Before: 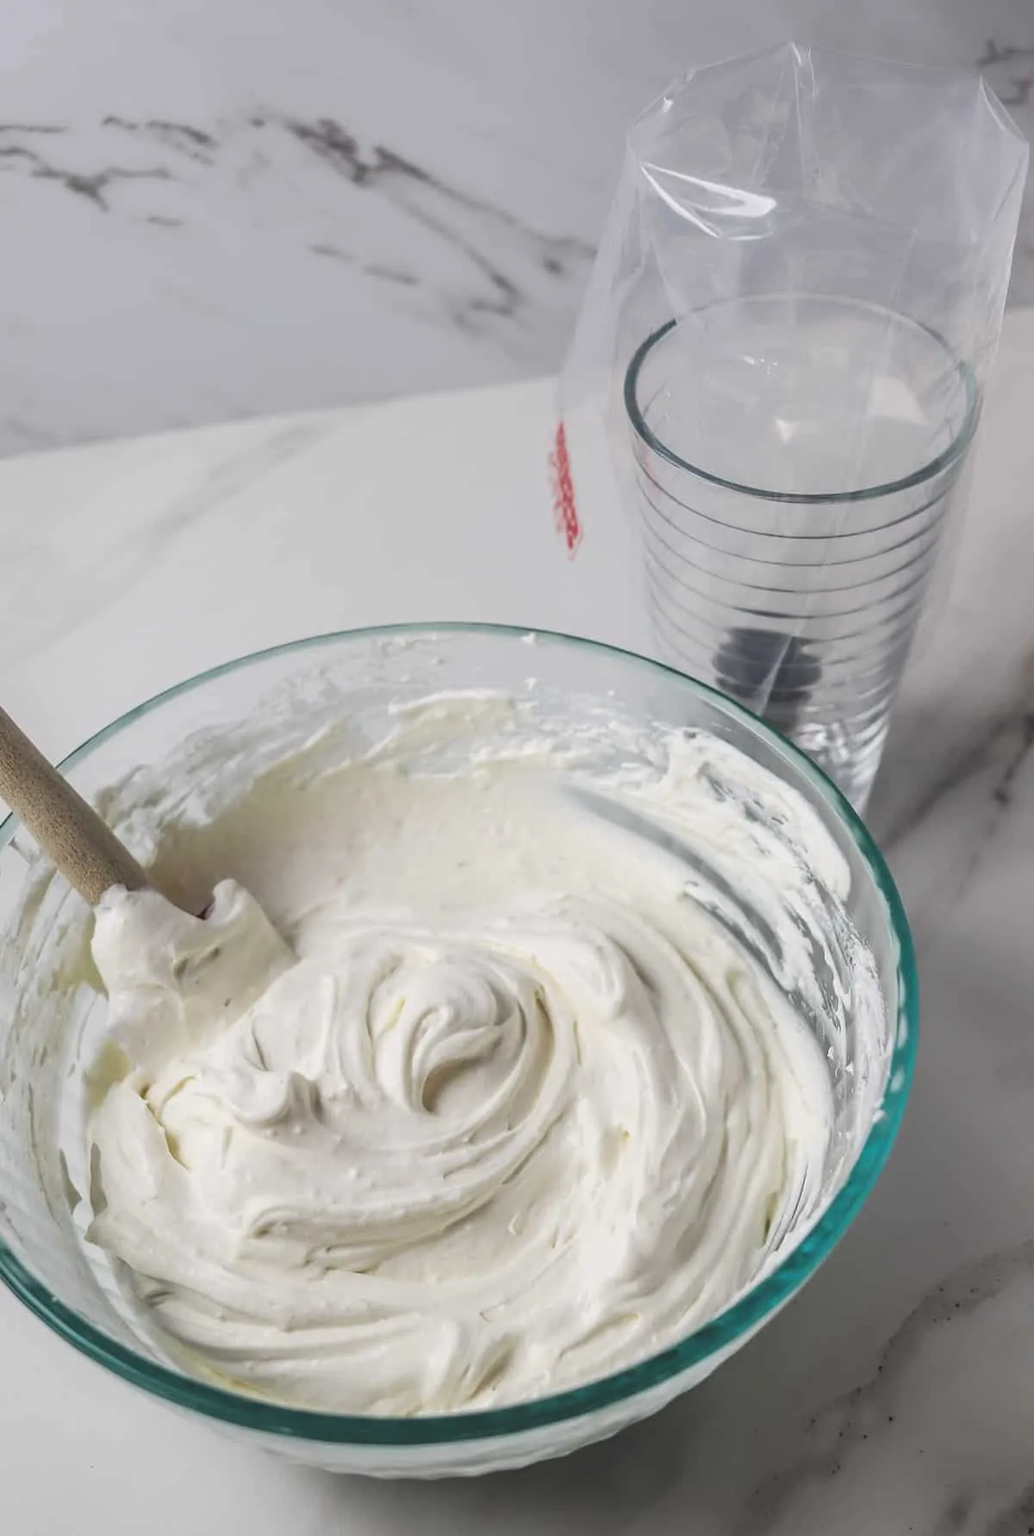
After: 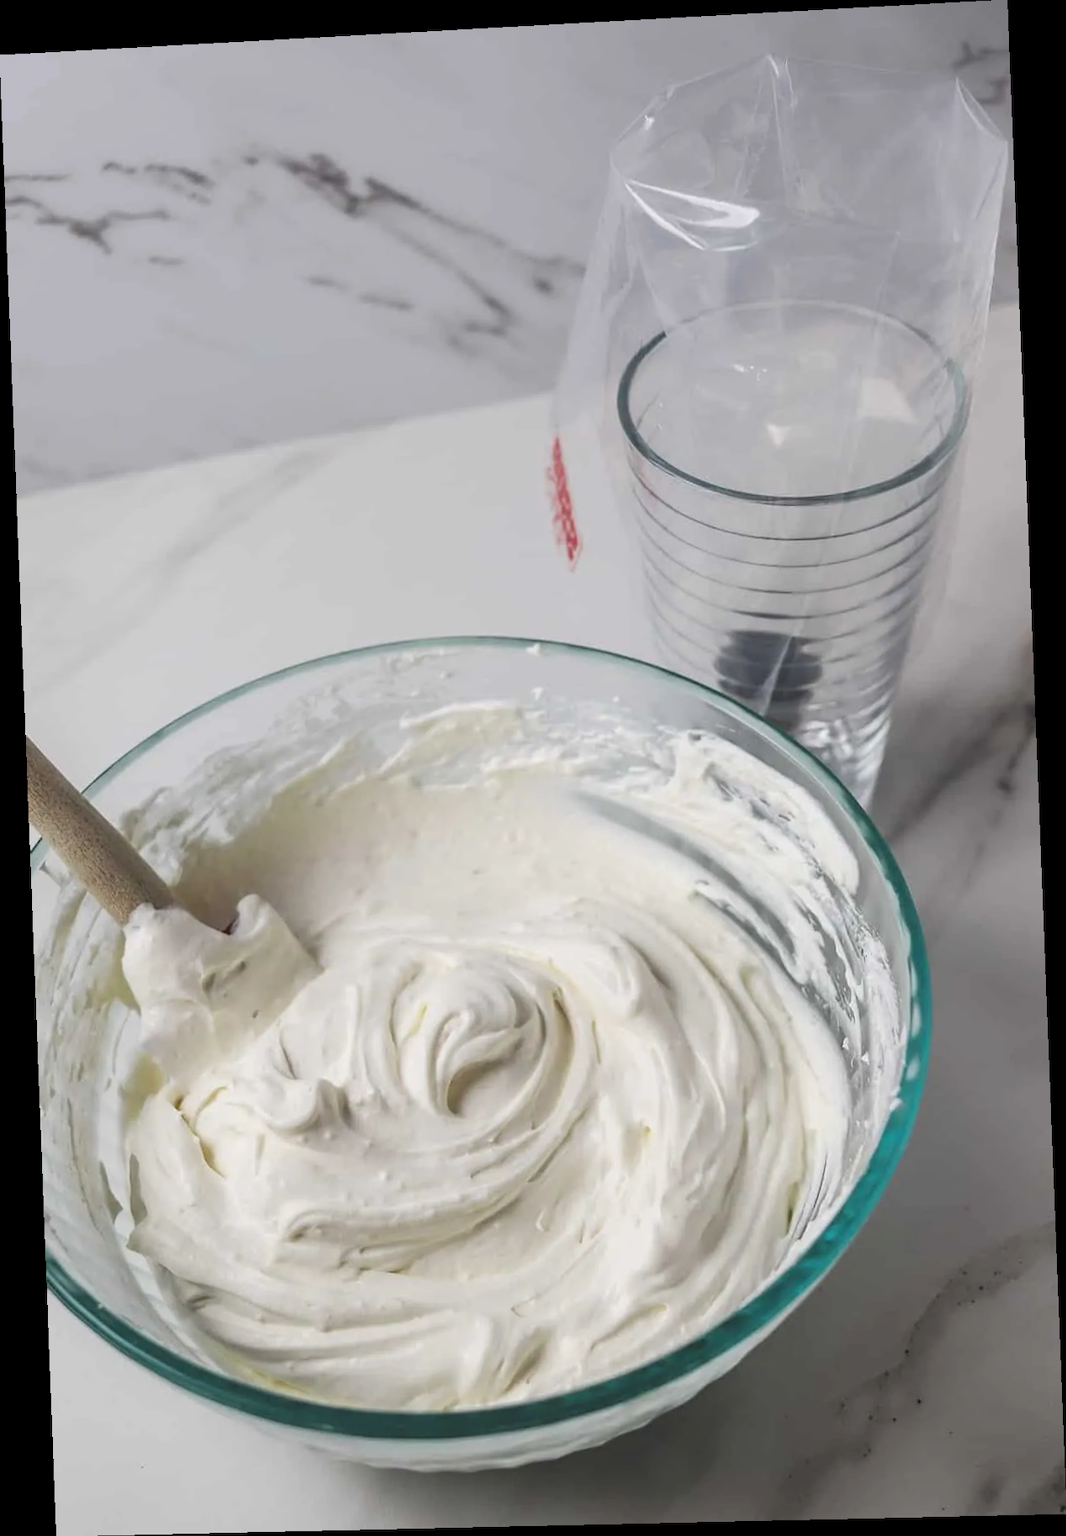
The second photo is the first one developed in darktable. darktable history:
color balance: mode lift, gamma, gain (sRGB)
rotate and perspective: rotation -2.22°, lens shift (horizontal) -0.022, automatic cropping off
